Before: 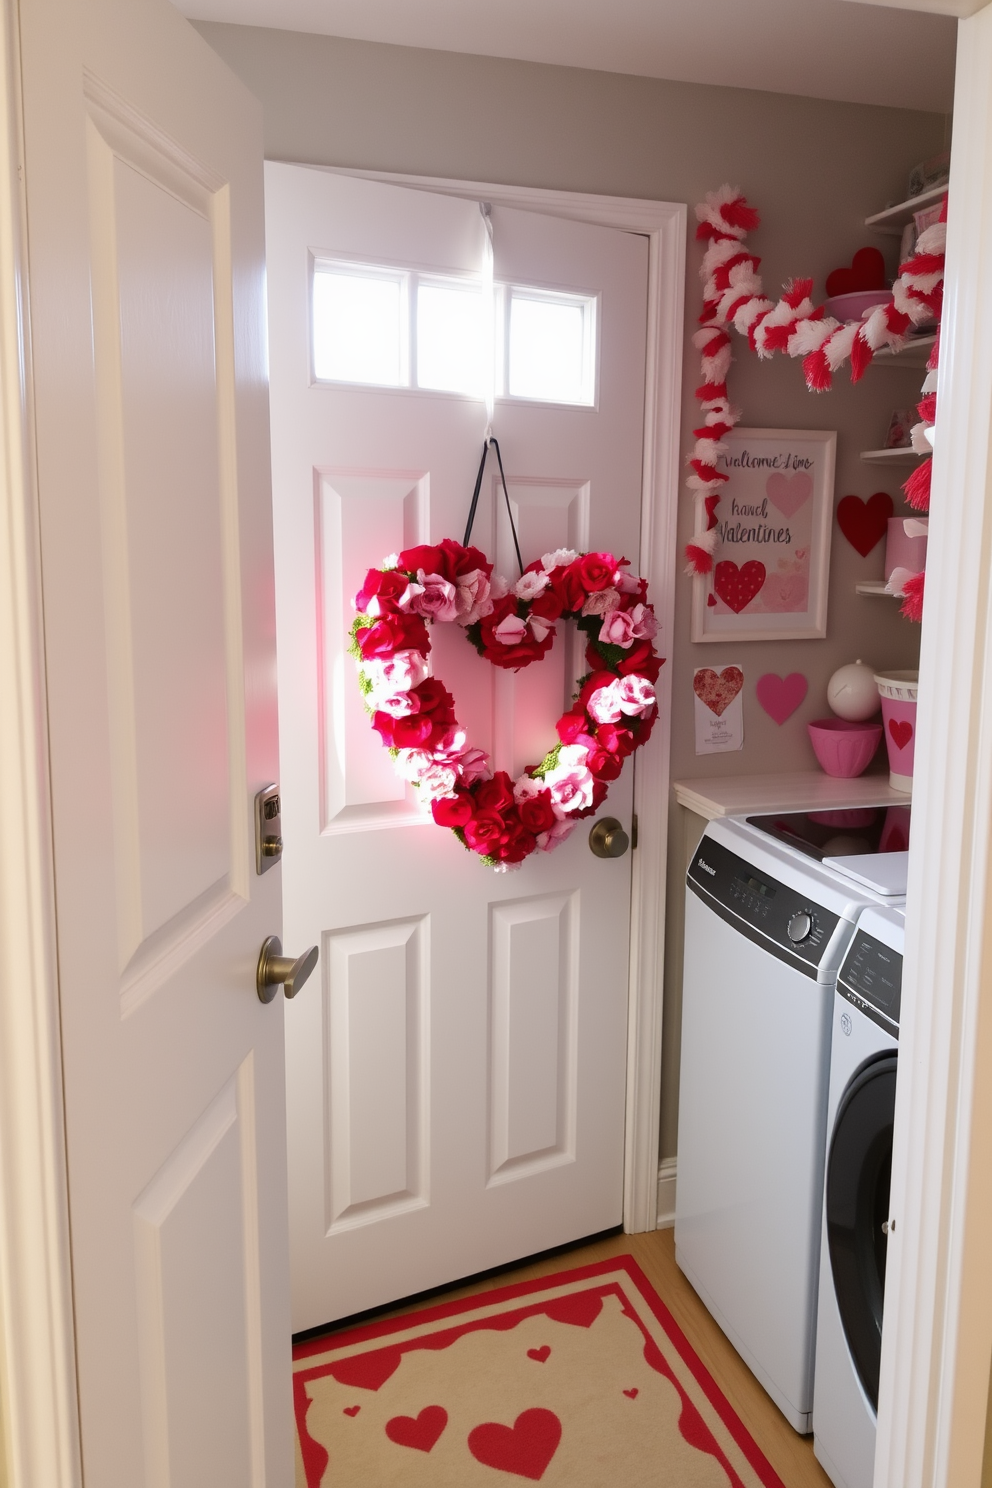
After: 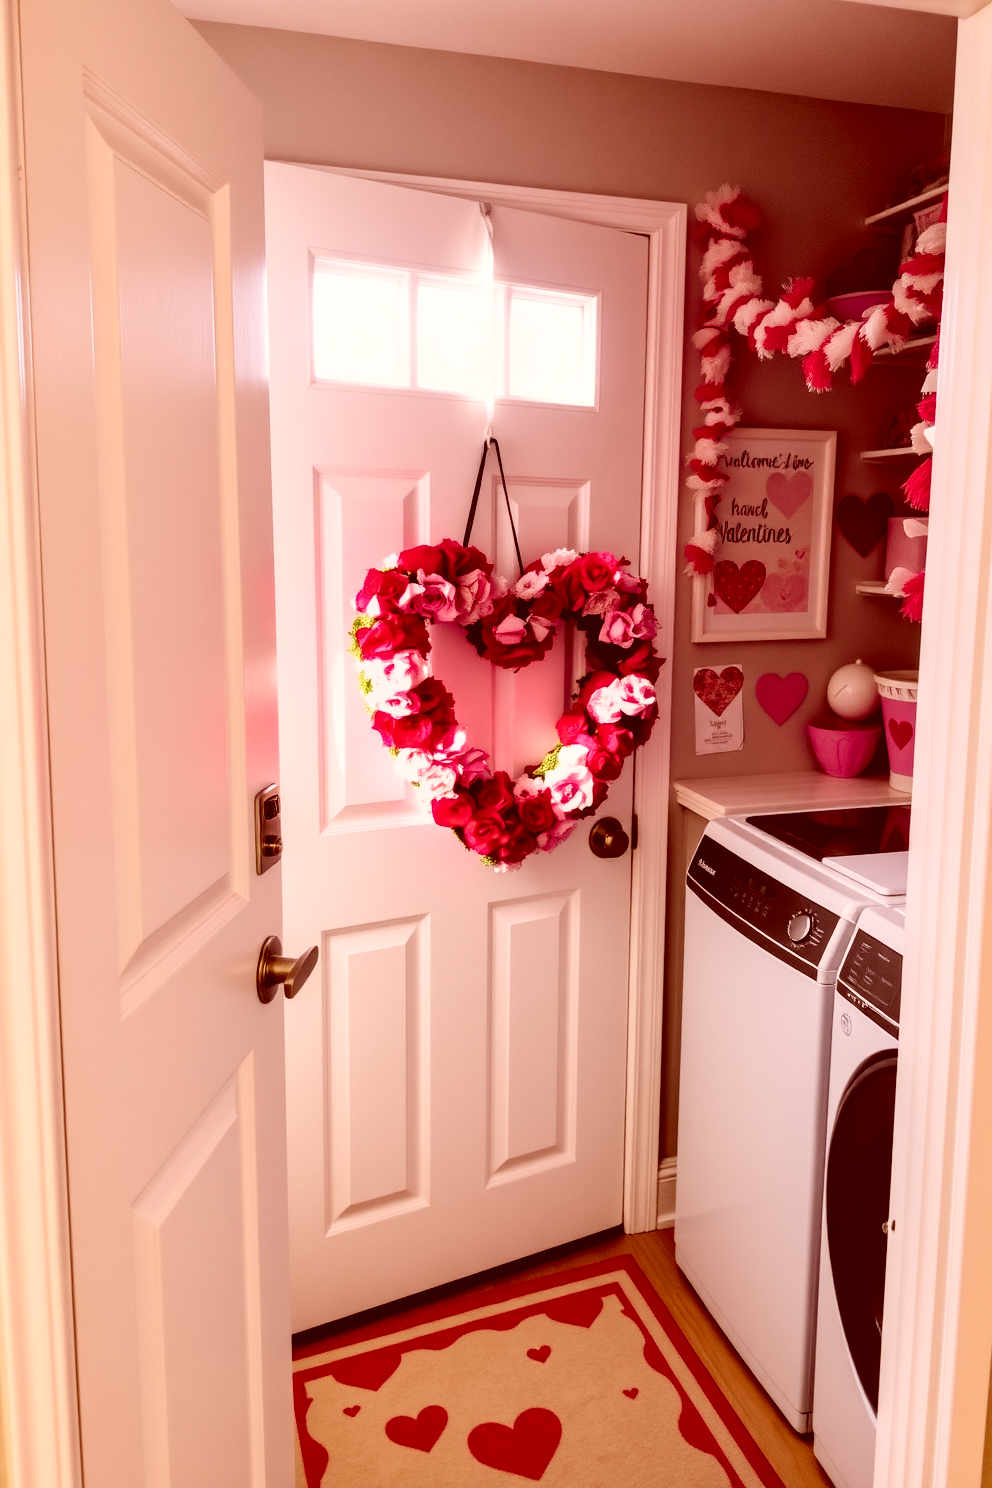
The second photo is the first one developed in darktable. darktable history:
local contrast: detail 130%
color balance rgb: power › hue 314.26°, global offset › chroma 0.277%, global offset › hue 319.35°, linear chroma grading › global chroma 33.636%, perceptual saturation grading › global saturation 0.461%, global vibrance 10.052%
shadows and highlights: shadows 4.2, highlights -17.53, soften with gaussian
filmic rgb: black relative exposure -5.4 EV, white relative exposure 2.85 EV, dynamic range scaling -38.12%, hardness 3.99, contrast 1.604, highlights saturation mix -1.33%, iterations of high-quality reconstruction 0
color correction: highlights a* 9.36, highlights b* 8.49, shadows a* 39.21, shadows b* 39.38, saturation 0.806
